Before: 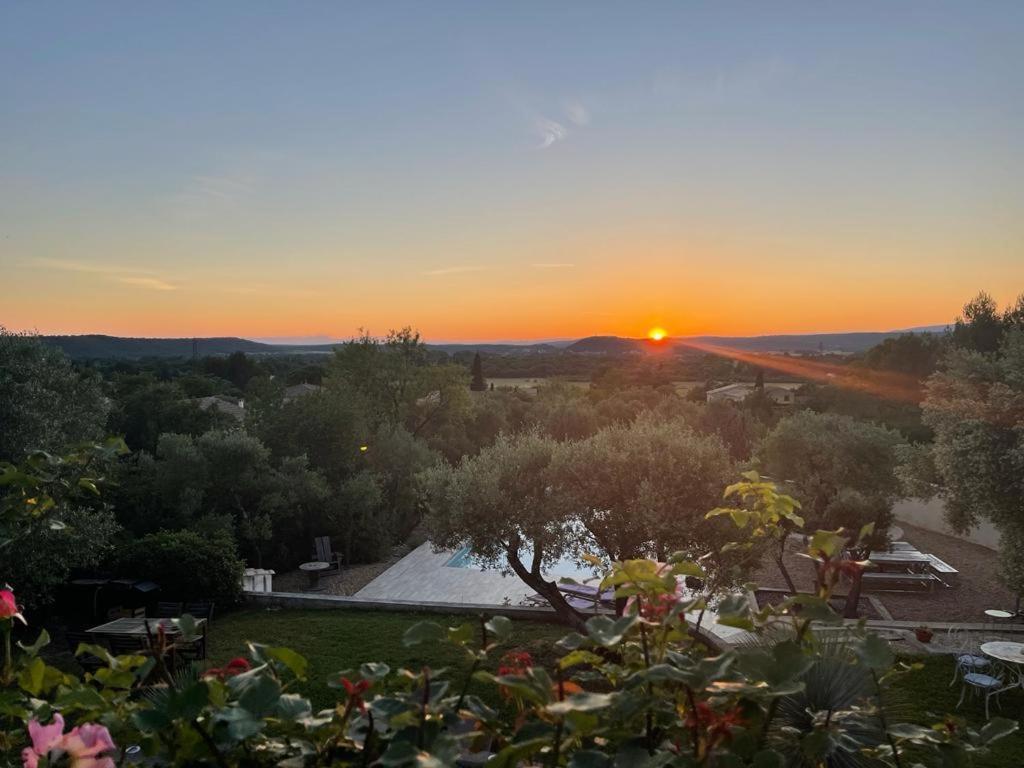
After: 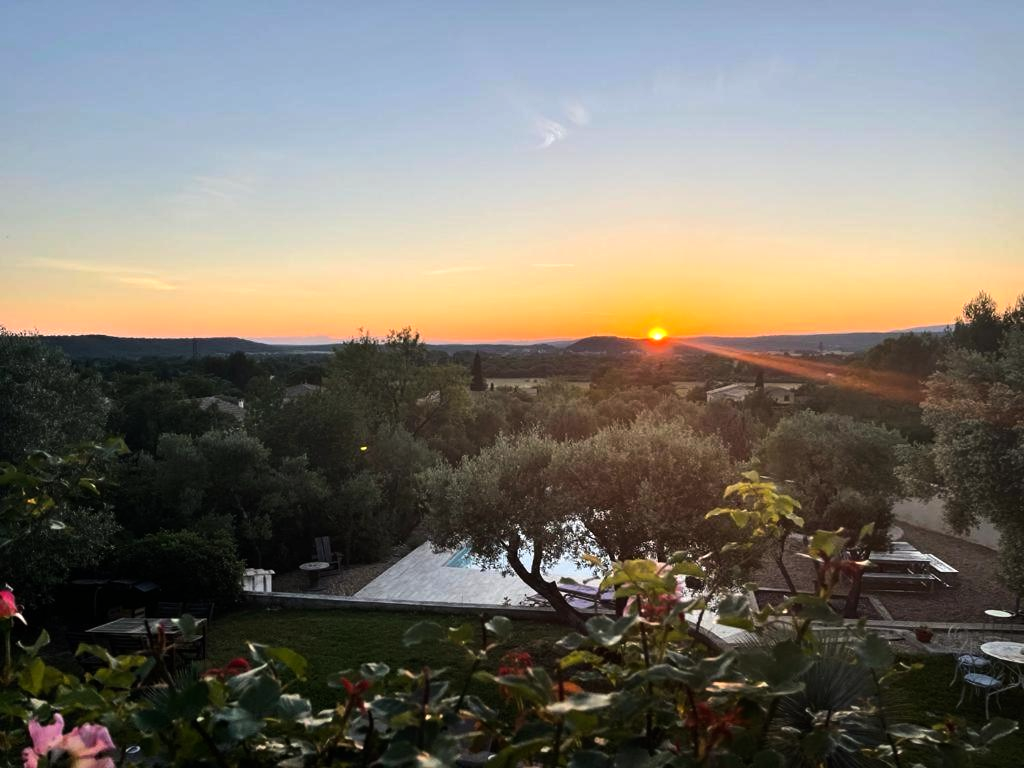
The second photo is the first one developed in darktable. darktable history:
tone equalizer: -8 EV -0.719 EV, -7 EV -0.668 EV, -6 EV -0.575 EV, -5 EV -0.382 EV, -3 EV 0.394 EV, -2 EV 0.6 EV, -1 EV 0.675 EV, +0 EV 0.751 EV, edges refinement/feathering 500, mask exposure compensation -1.57 EV, preserve details no
